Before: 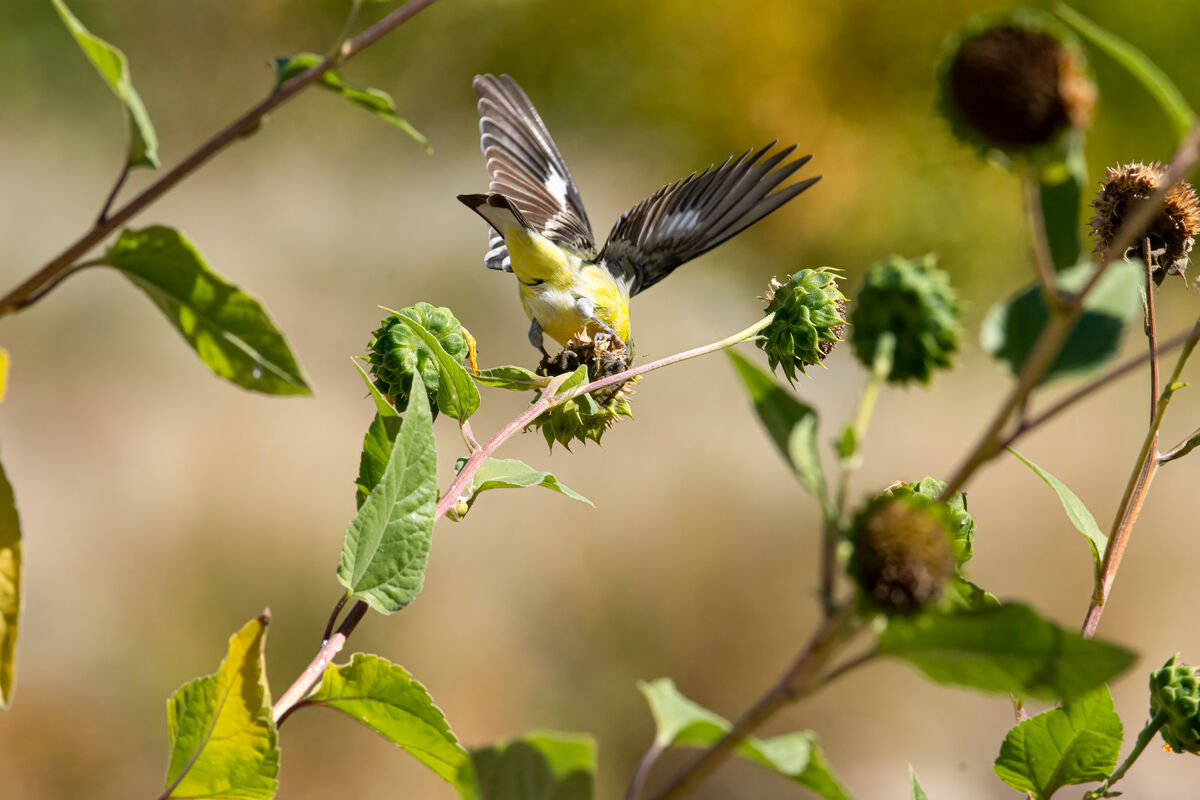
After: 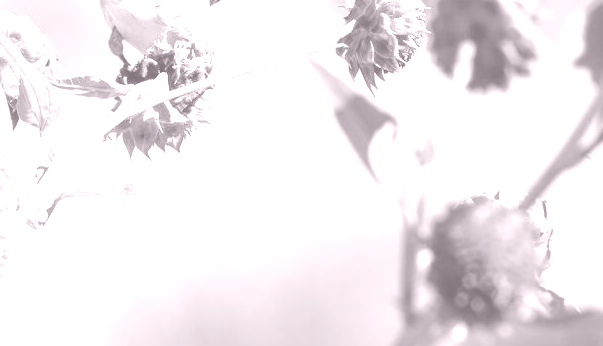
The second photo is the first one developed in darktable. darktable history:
colorize: hue 25.2°, saturation 83%, source mix 82%, lightness 79%, version 1
crop: left 35.03%, top 36.625%, right 14.663%, bottom 20.057%
